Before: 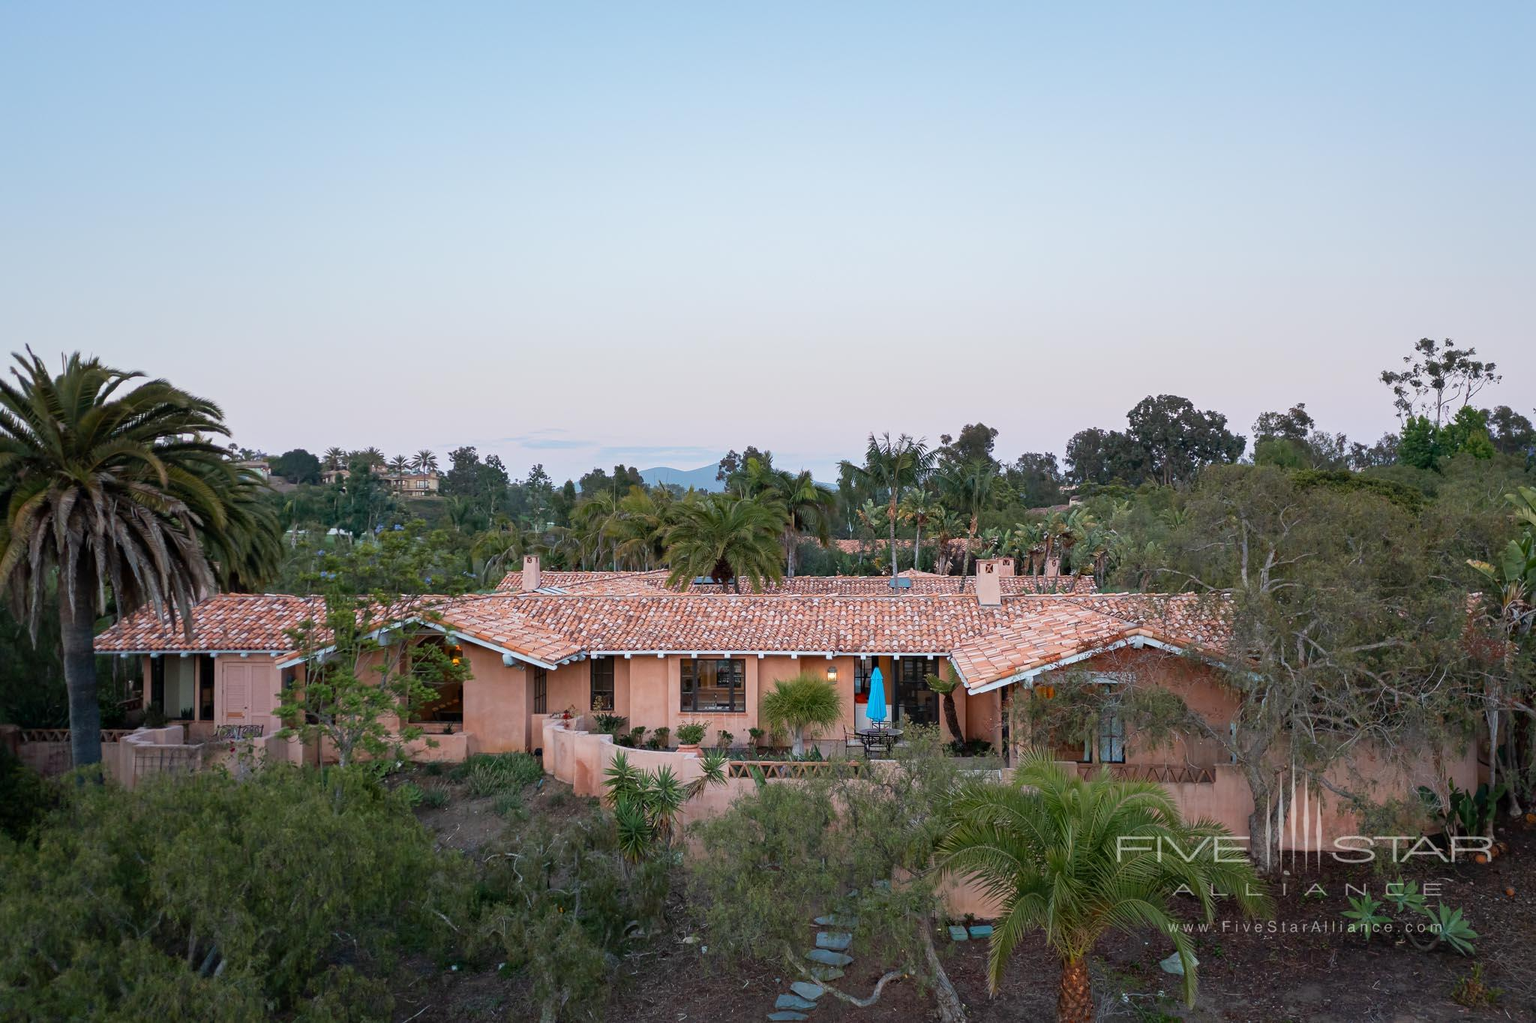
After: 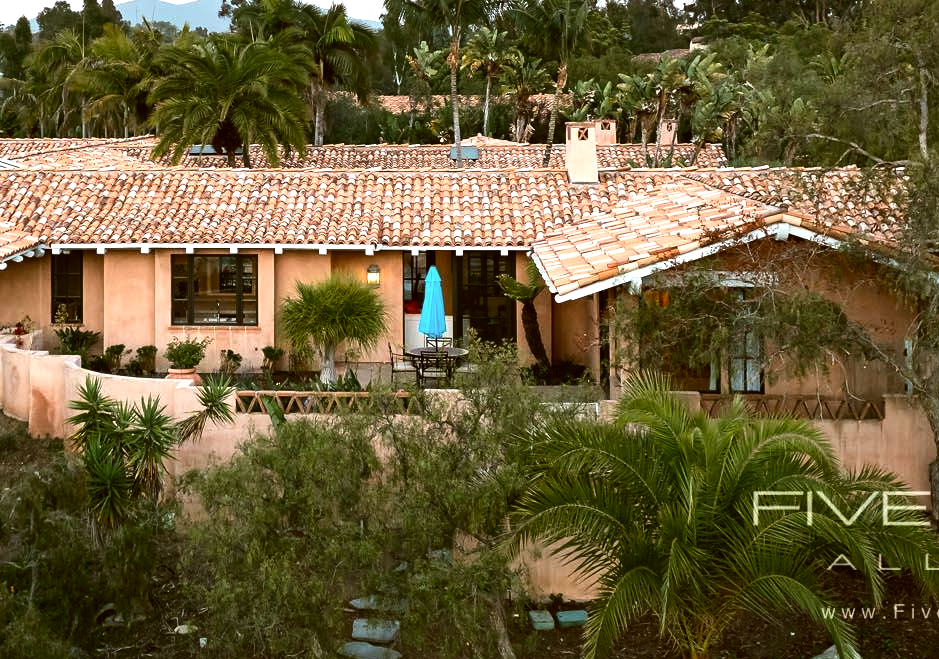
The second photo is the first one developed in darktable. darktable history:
color correction: highlights a* -1.43, highlights b* 10.12, shadows a* 0.395, shadows b* 19.35
tone equalizer: -8 EV -1.08 EV, -7 EV -1.01 EV, -6 EV -0.867 EV, -5 EV -0.578 EV, -3 EV 0.578 EV, -2 EV 0.867 EV, -1 EV 1.01 EV, +0 EV 1.08 EV, edges refinement/feathering 500, mask exposure compensation -1.57 EV, preserve details no
crop: left 35.976%, top 45.819%, right 18.162%, bottom 5.807%
local contrast: mode bilateral grid, contrast 15, coarseness 36, detail 105%, midtone range 0.2
